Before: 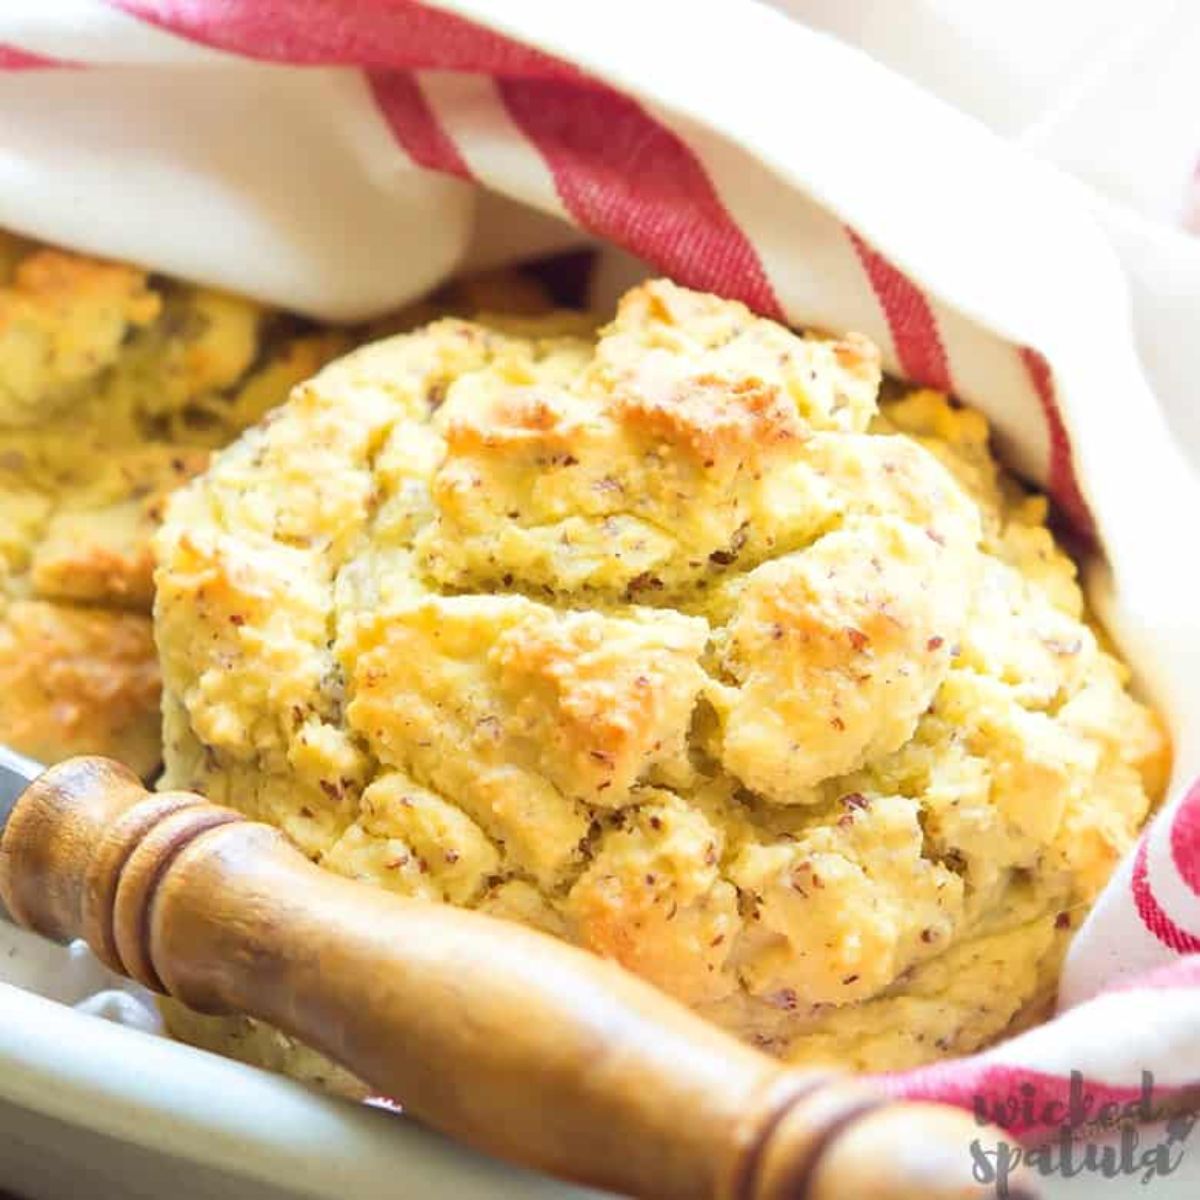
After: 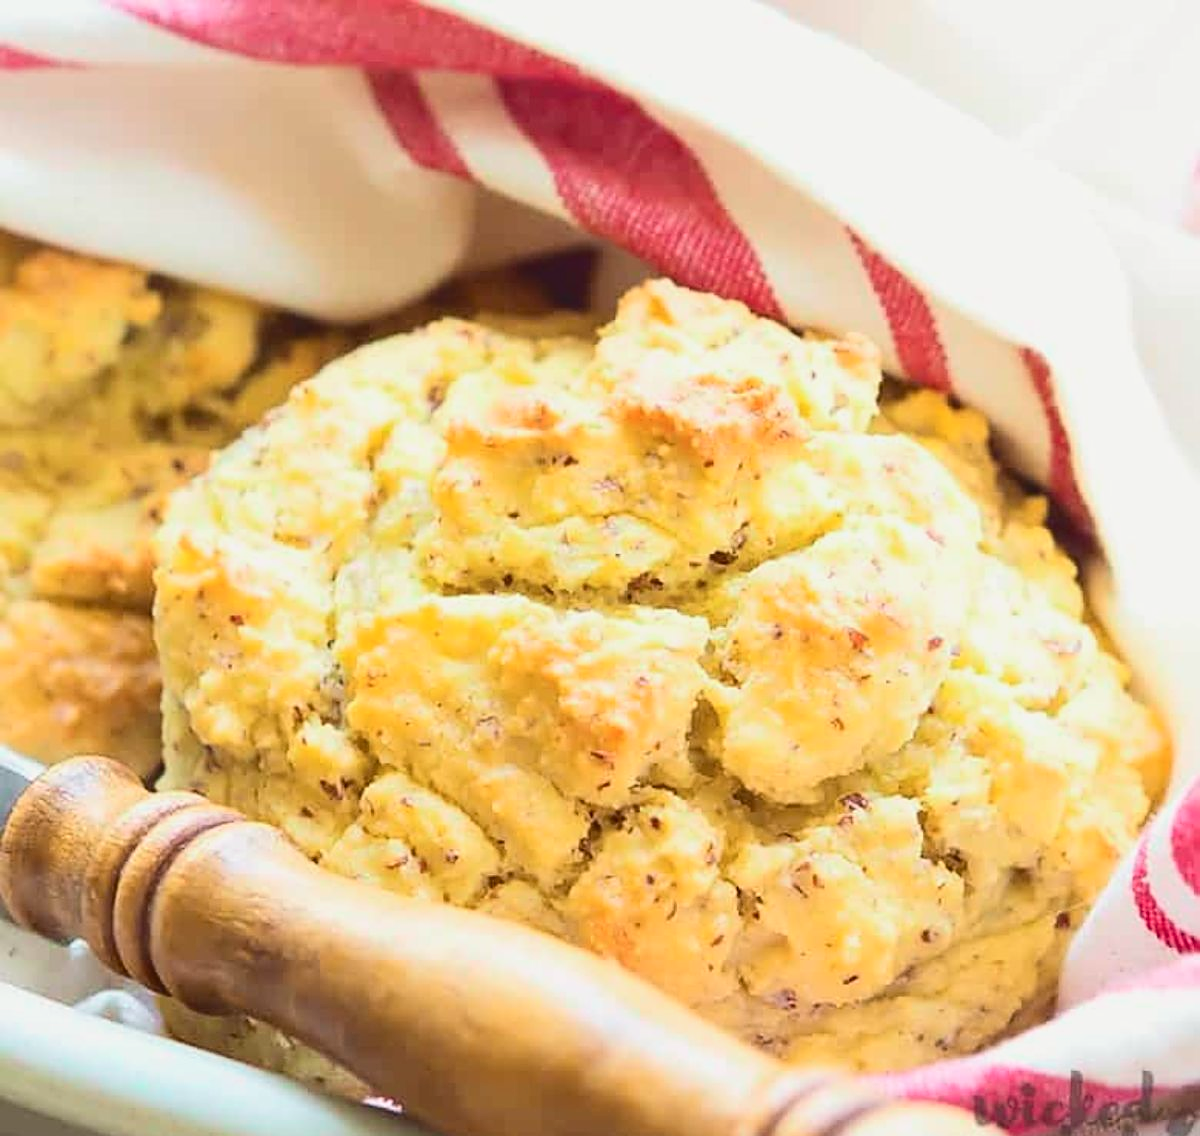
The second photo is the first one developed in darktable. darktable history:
sharpen: on, module defaults
tone curve: curves: ch0 [(0, 0.087) (0.175, 0.178) (0.466, 0.498) (0.715, 0.764) (1, 0.961)]; ch1 [(0, 0) (0.437, 0.398) (0.476, 0.466) (0.505, 0.505) (0.534, 0.544) (0.612, 0.605) (0.641, 0.643) (1, 1)]; ch2 [(0, 0) (0.359, 0.379) (0.427, 0.453) (0.489, 0.495) (0.531, 0.534) (0.579, 0.579) (1, 1)], color space Lab, independent channels, preserve colors none
crop and rotate: top 0.002%, bottom 5.261%
haze removal: compatibility mode true, adaptive false
